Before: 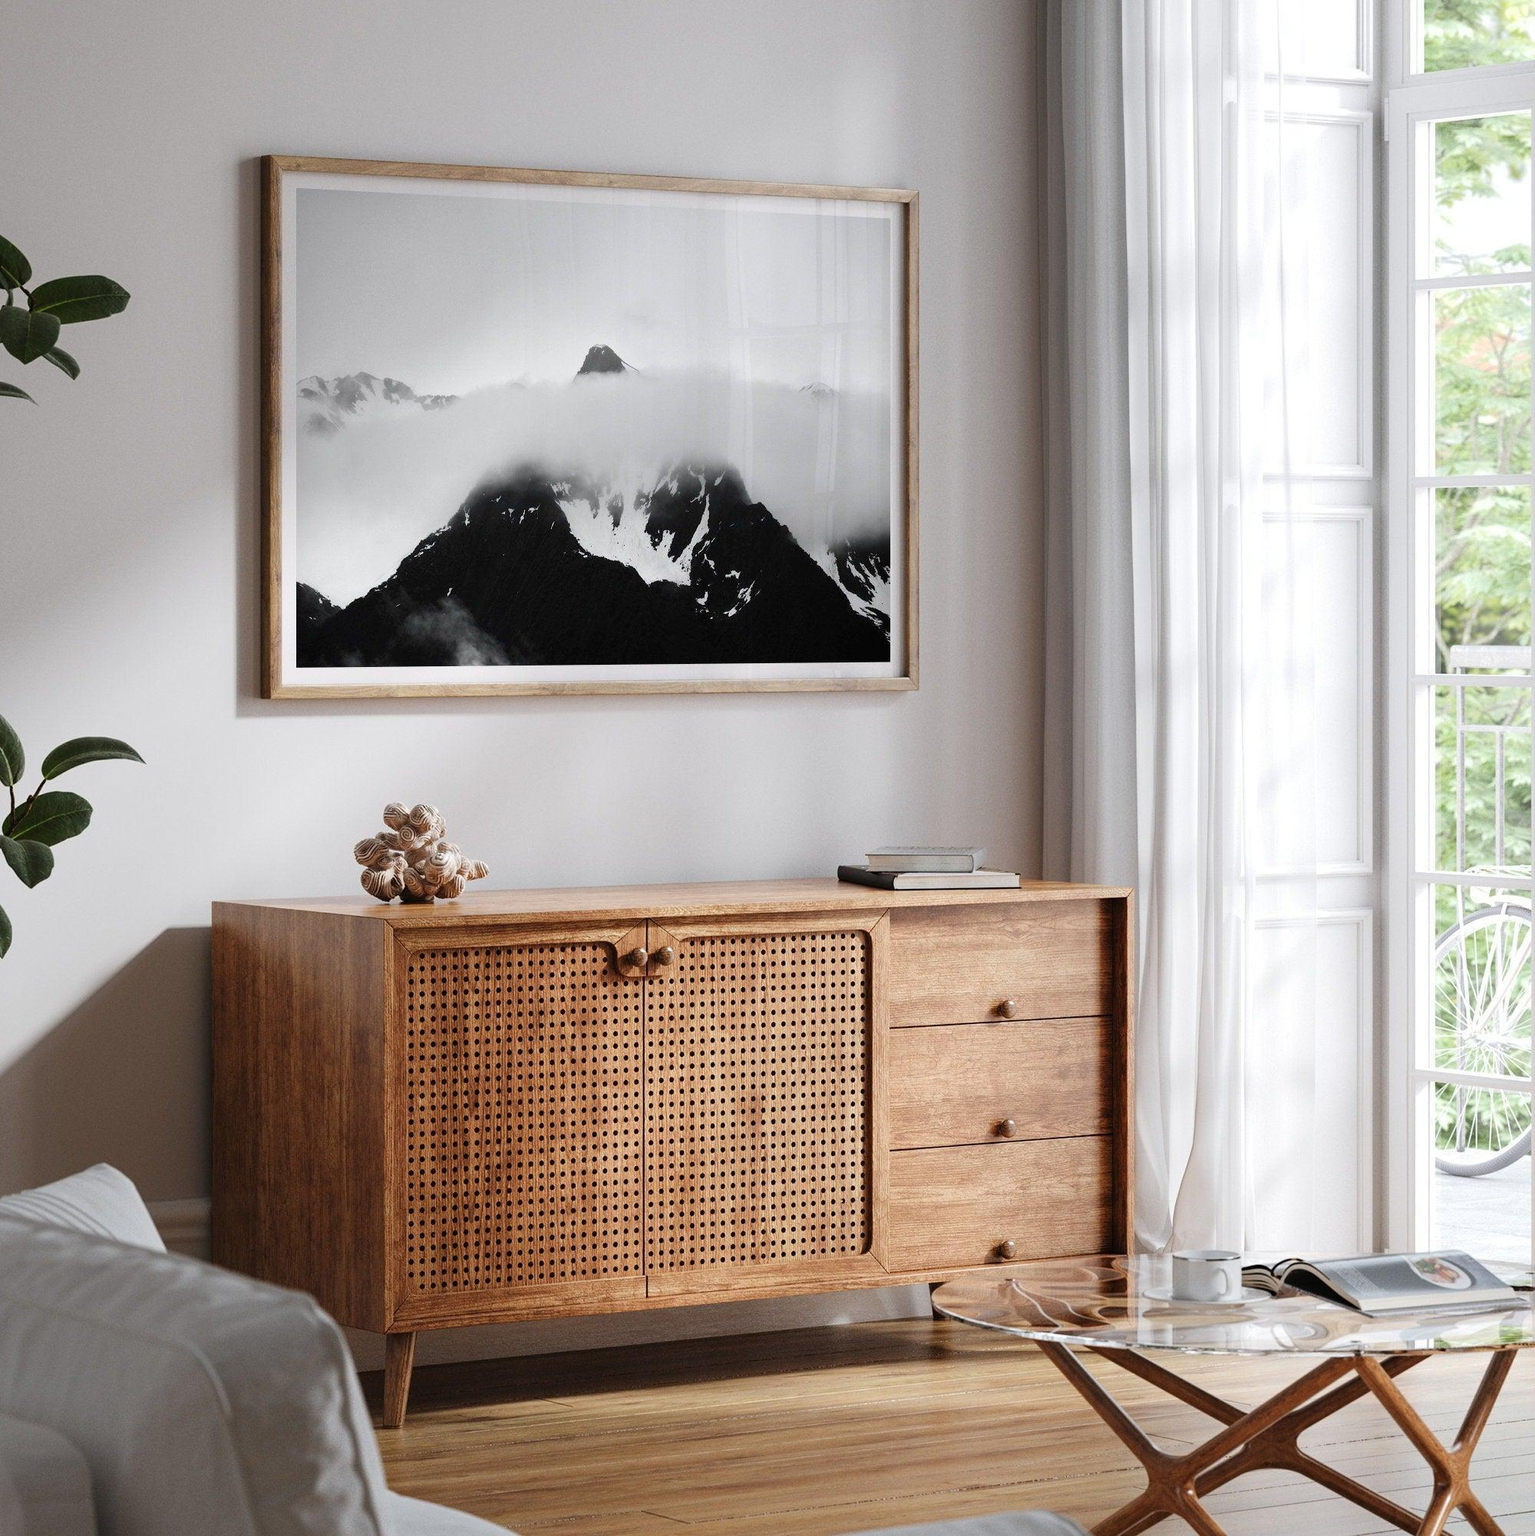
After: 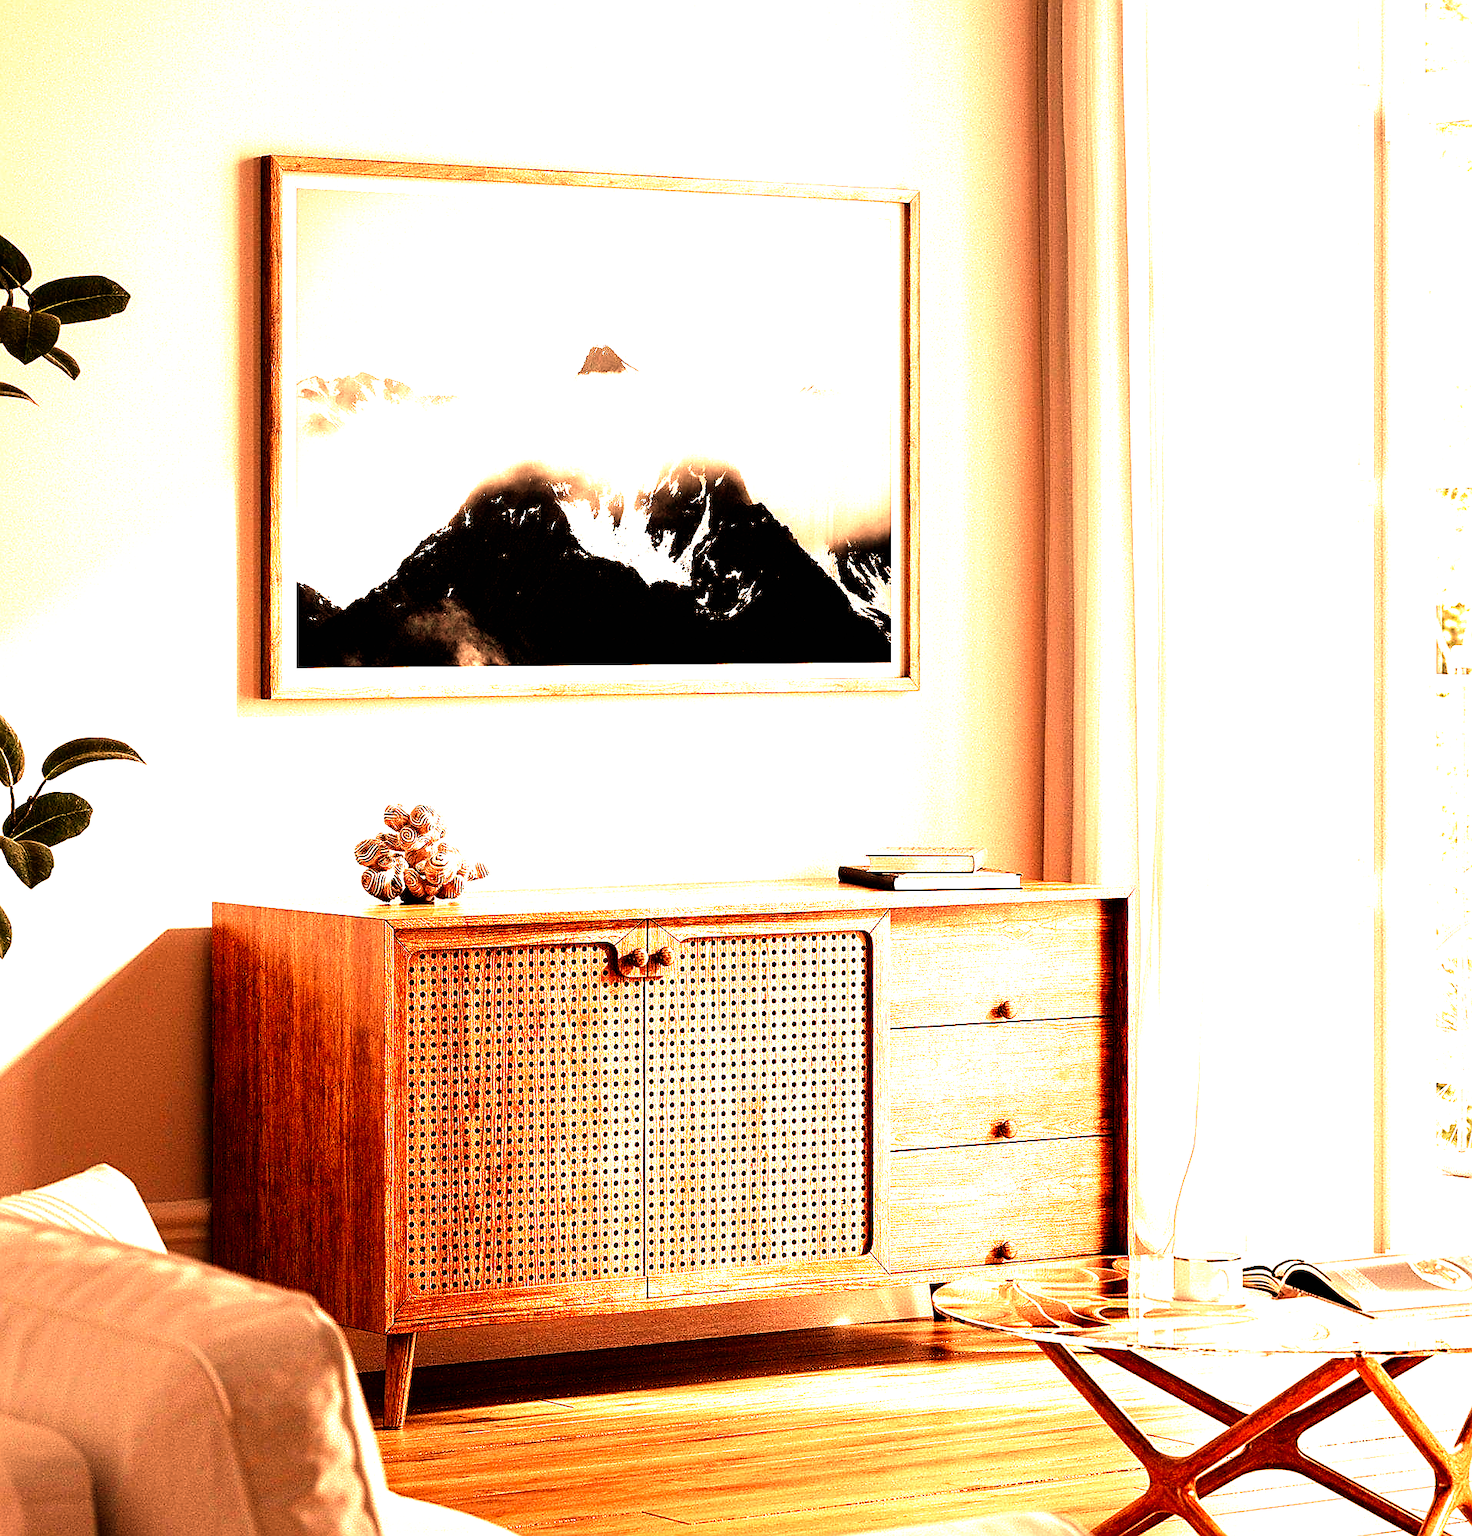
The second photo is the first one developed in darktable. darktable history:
white balance: red 1.467, blue 0.684
color calibration: illuminant as shot in camera, x 0.358, y 0.373, temperature 4628.91 K
exposure: exposure 0.7 EV, compensate highlight preservation false
crop: right 4.126%, bottom 0.031%
color balance rgb: on, module defaults
sharpen: radius 1.4, amount 1.25, threshold 0.7
filmic rgb: black relative exposure -8.2 EV, white relative exposure 2.2 EV, threshold 3 EV, hardness 7.11, latitude 85.74%, contrast 1.696, highlights saturation mix -4%, shadows ↔ highlights balance -2.69%, preserve chrominance no, color science v5 (2021), contrast in shadows safe, contrast in highlights safe, enable highlight reconstruction true
